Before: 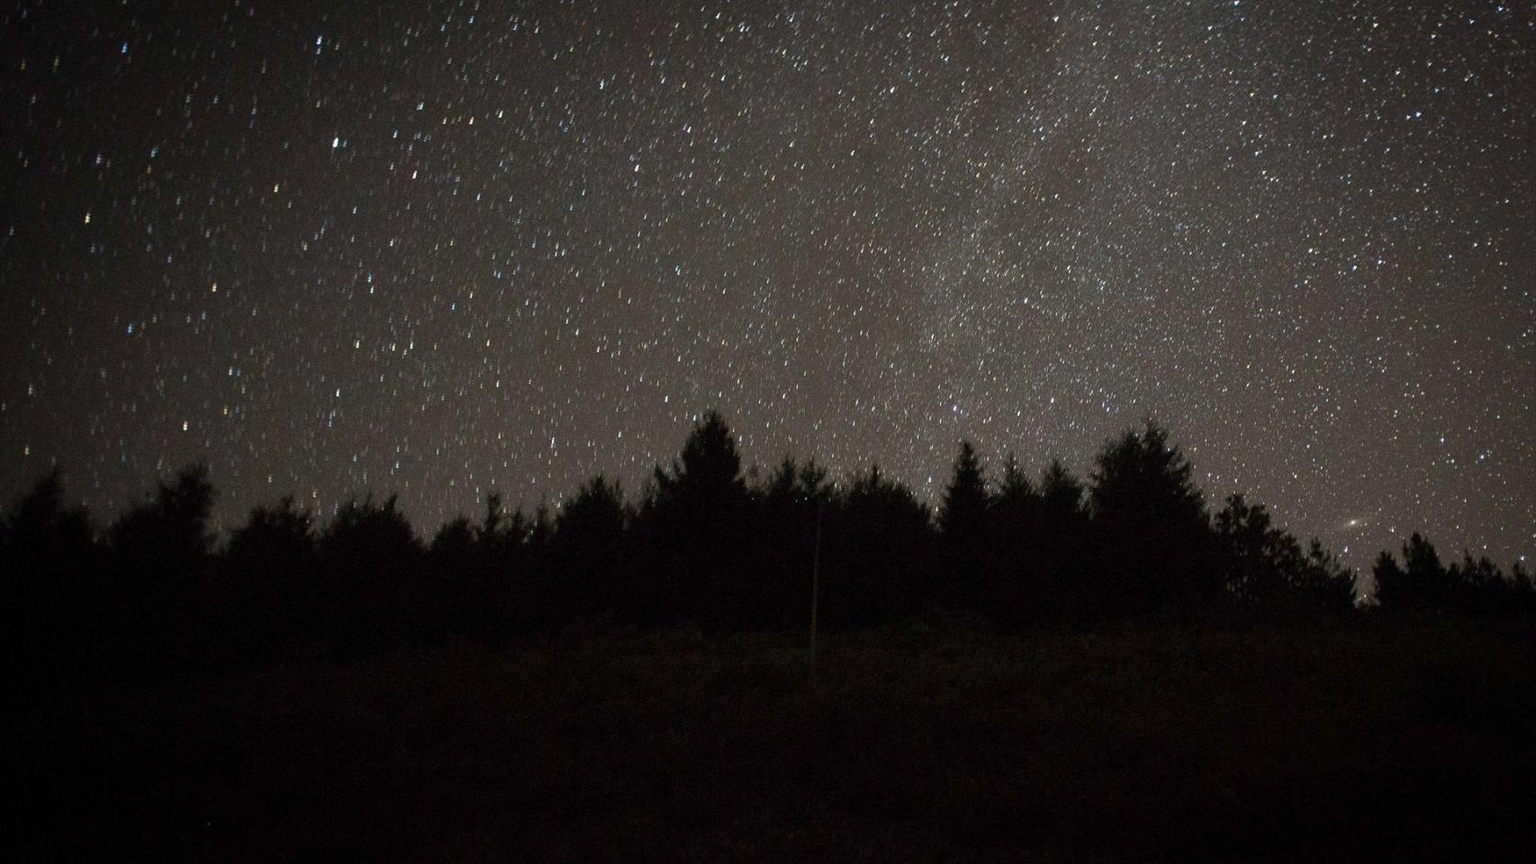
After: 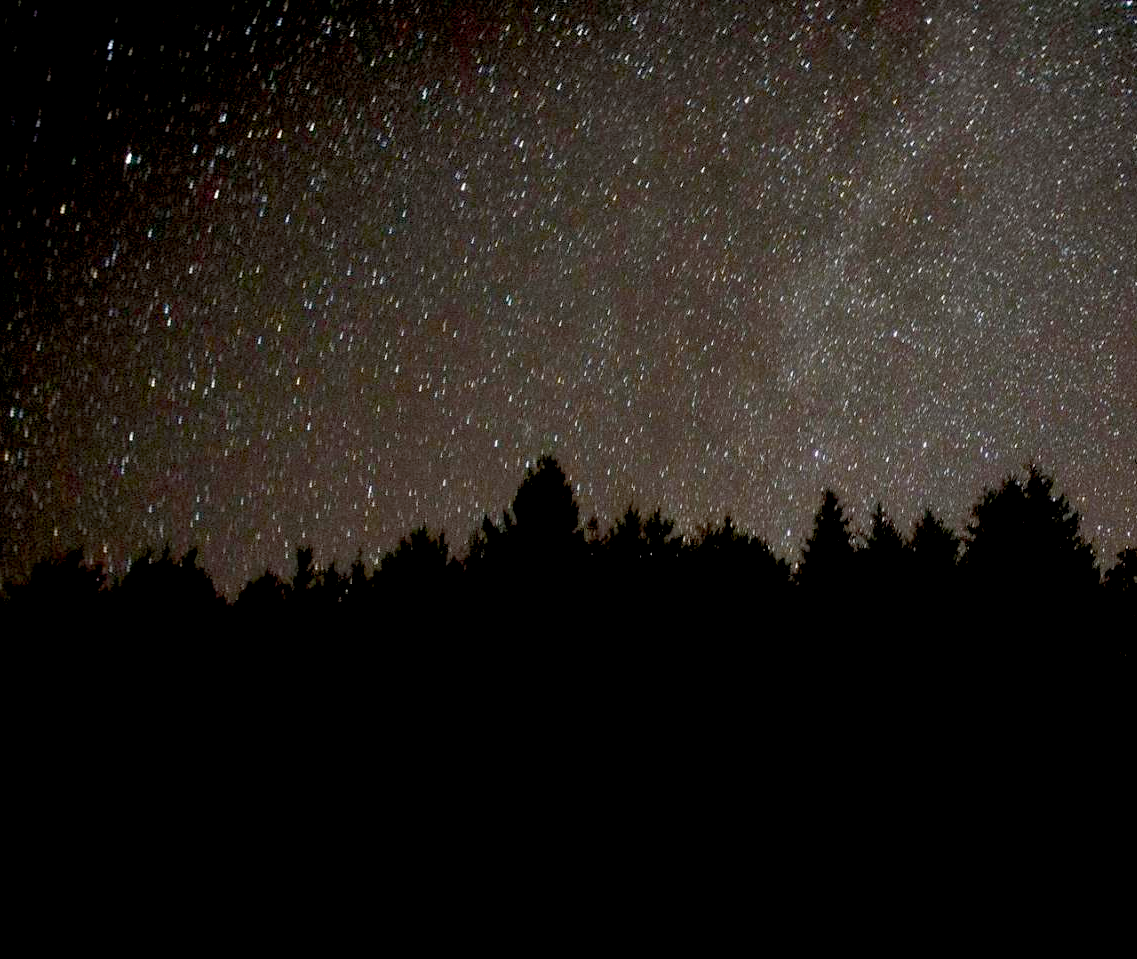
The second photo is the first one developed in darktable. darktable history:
exposure: black level correction 0.027, exposure 0.185 EV, compensate highlight preservation false
crop and rotate: left 14.384%, right 18.955%
base curve: curves: ch0 [(0, 0) (0.235, 0.266) (0.503, 0.496) (0.786, 0.72) (1, 1)], preserve colors none
